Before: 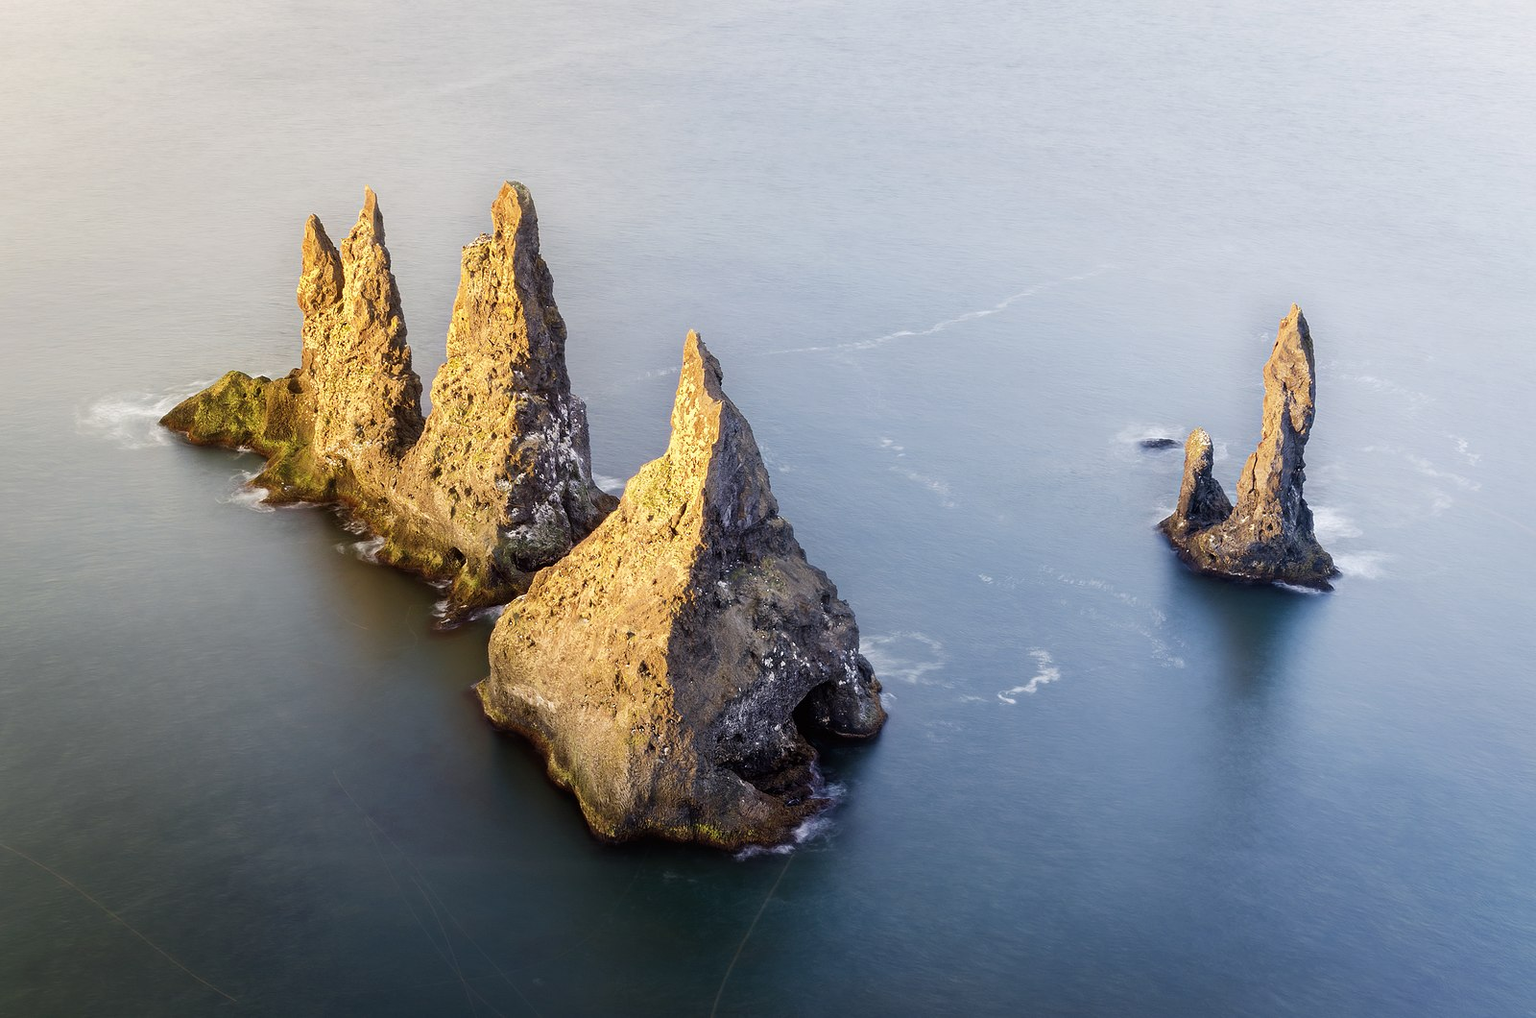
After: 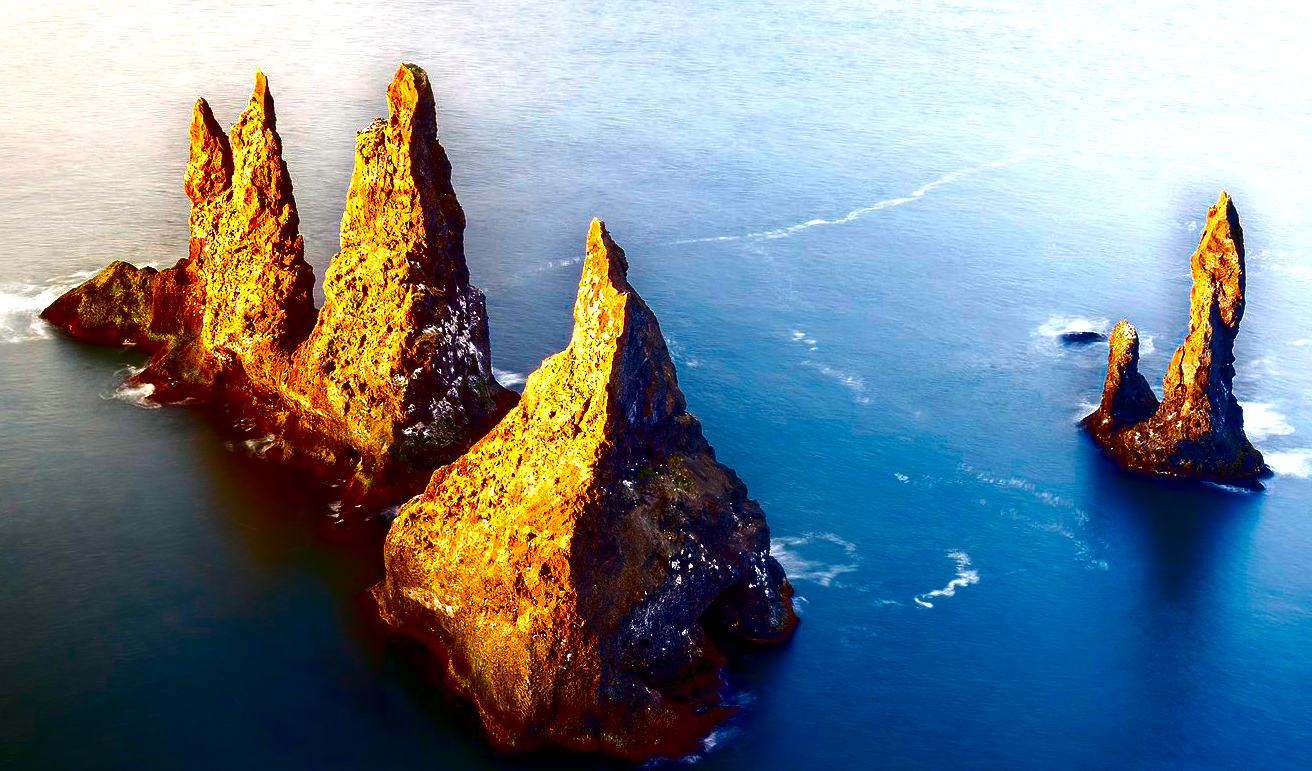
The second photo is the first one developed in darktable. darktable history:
rotate and perspective: crop left 0, crop top 0
exposure: black level correction 0, exposure 0.7 EV, compensate exposure bias true, compensate highlight preservation false
contrast brightness saturation: brightness -1, saturation 1
crop: left 7.856%, top 11.836%, right 10.12%, bottom 15.387%
